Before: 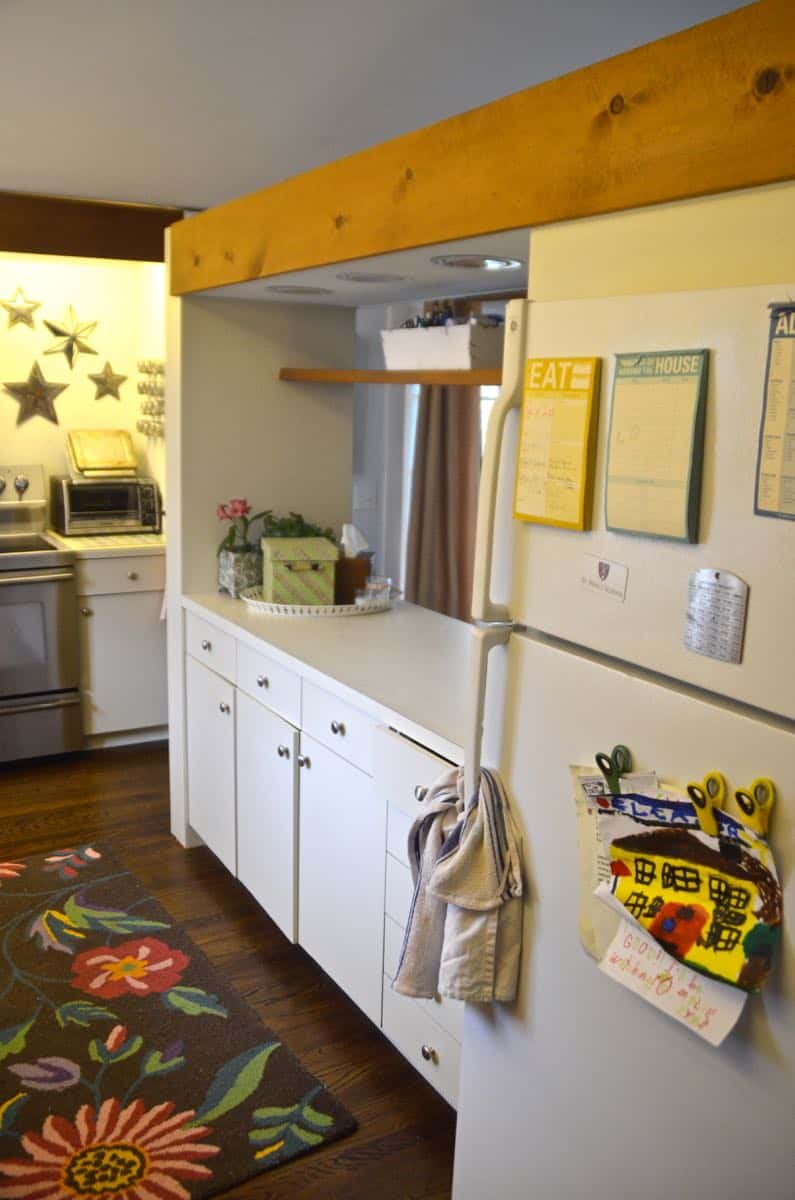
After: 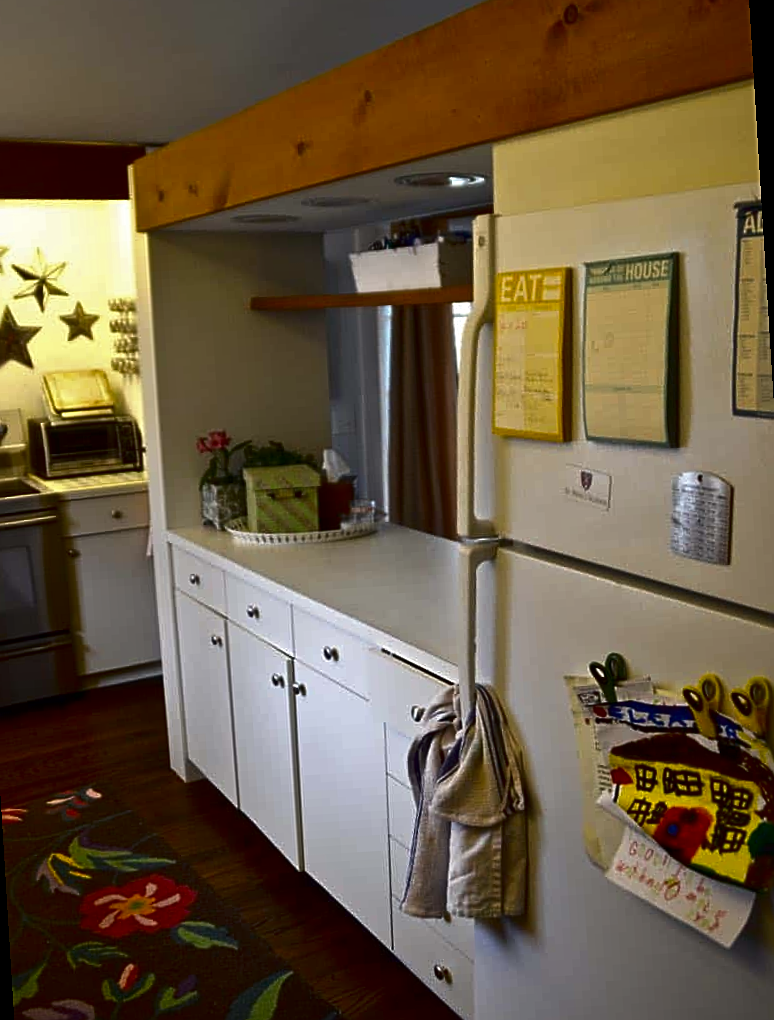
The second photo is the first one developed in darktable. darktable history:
contrast brightness saturation: brightness -0.52
tone equalizer: on, module defaults
crop and rotate: left 2.536%, right 1.107%, bottom 2.246%
rotate and perspective: rotation -3.52°, crop left 0.036, crop right 0.964, crop top 0.081, crop bottom 0.919
sharpen: on, module defaults
